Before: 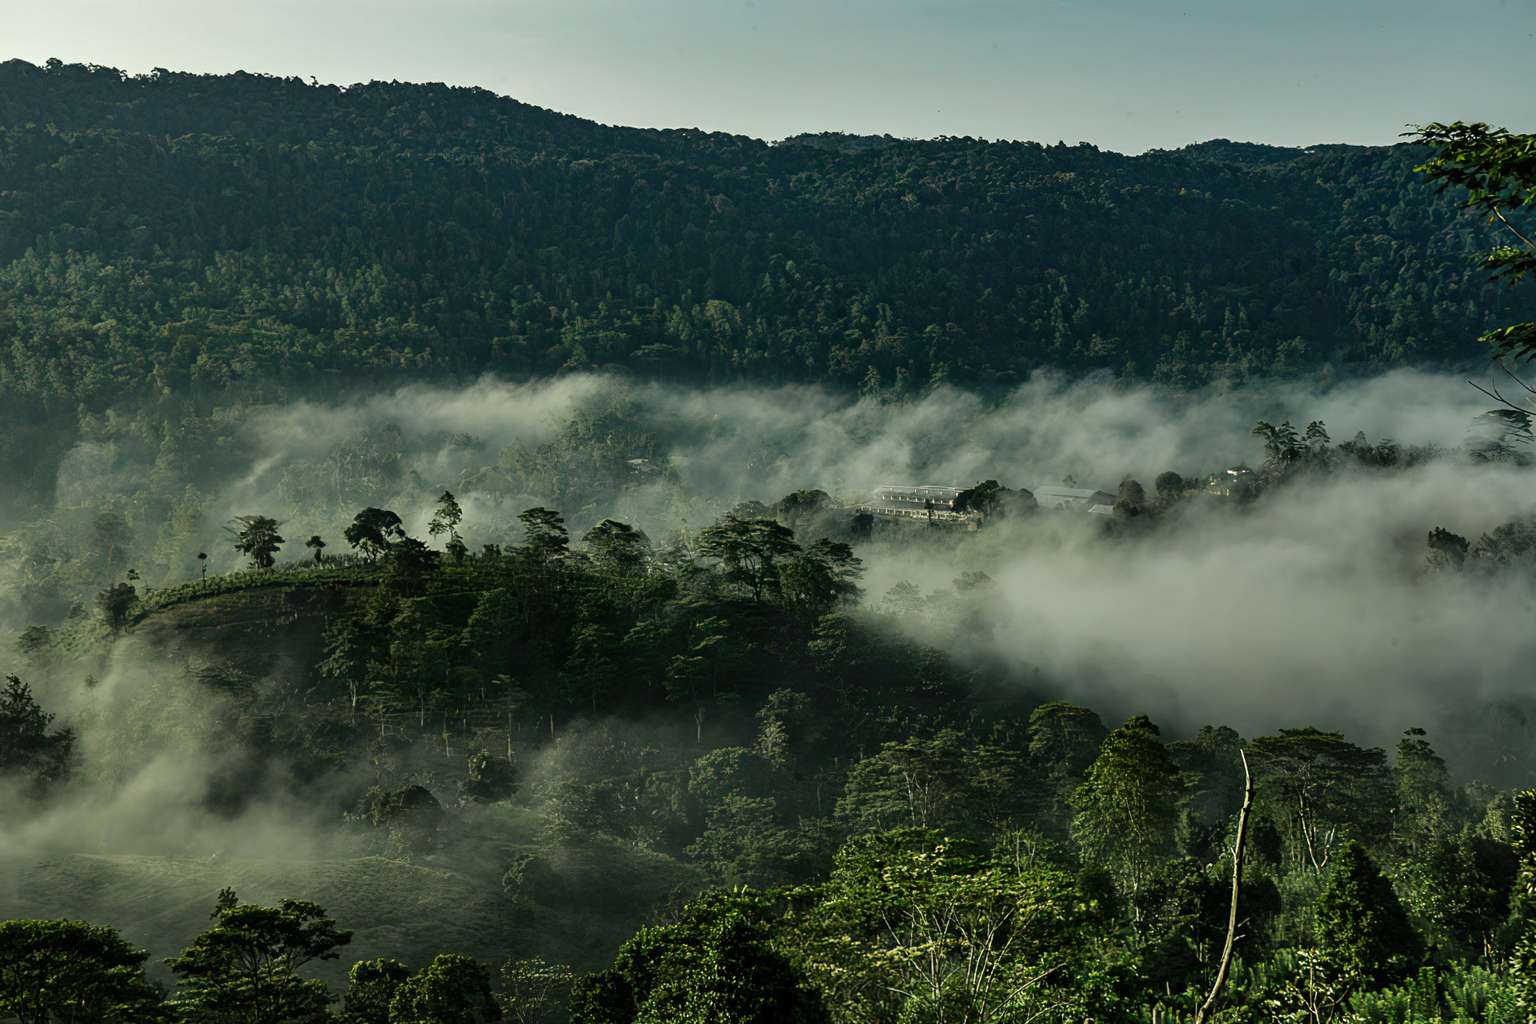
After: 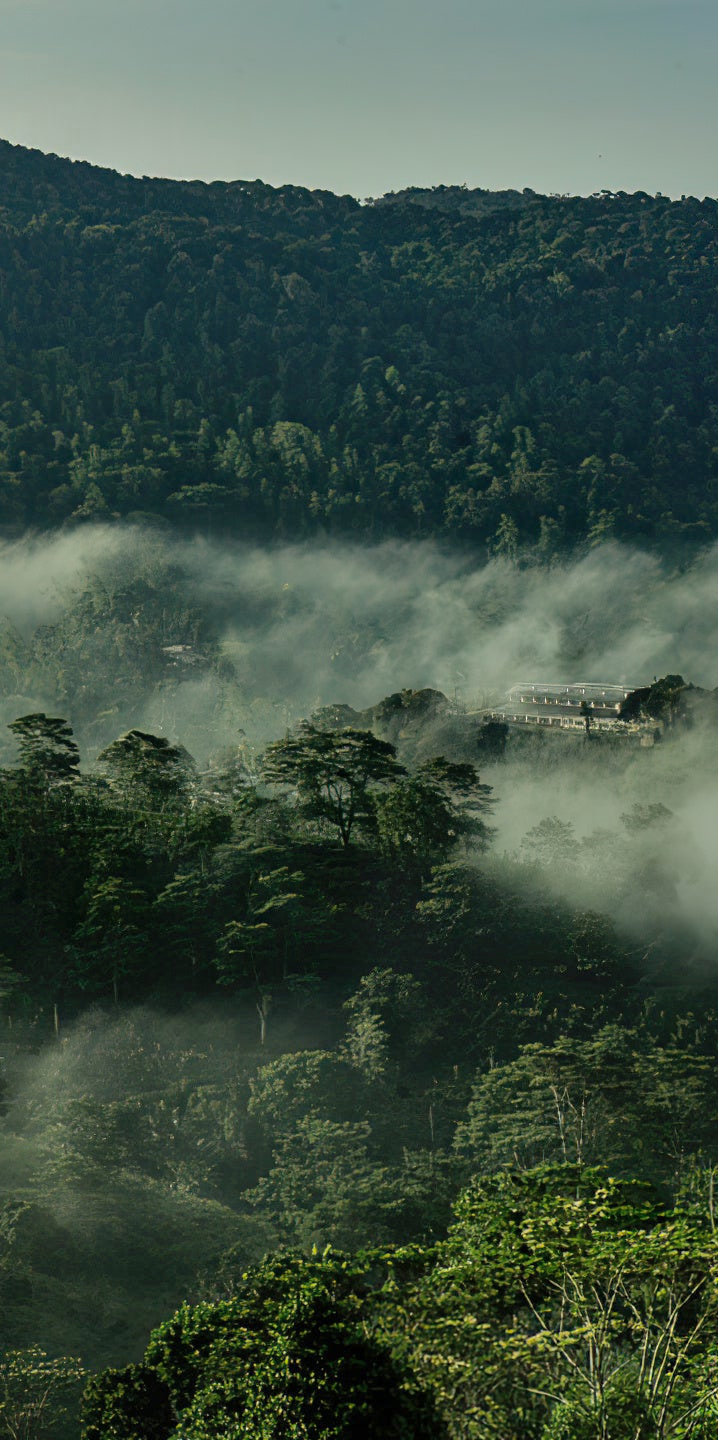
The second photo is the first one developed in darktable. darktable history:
shadows and highlights: shadows 40, highlights -60
crop: left 33.36%, right 33.36%
